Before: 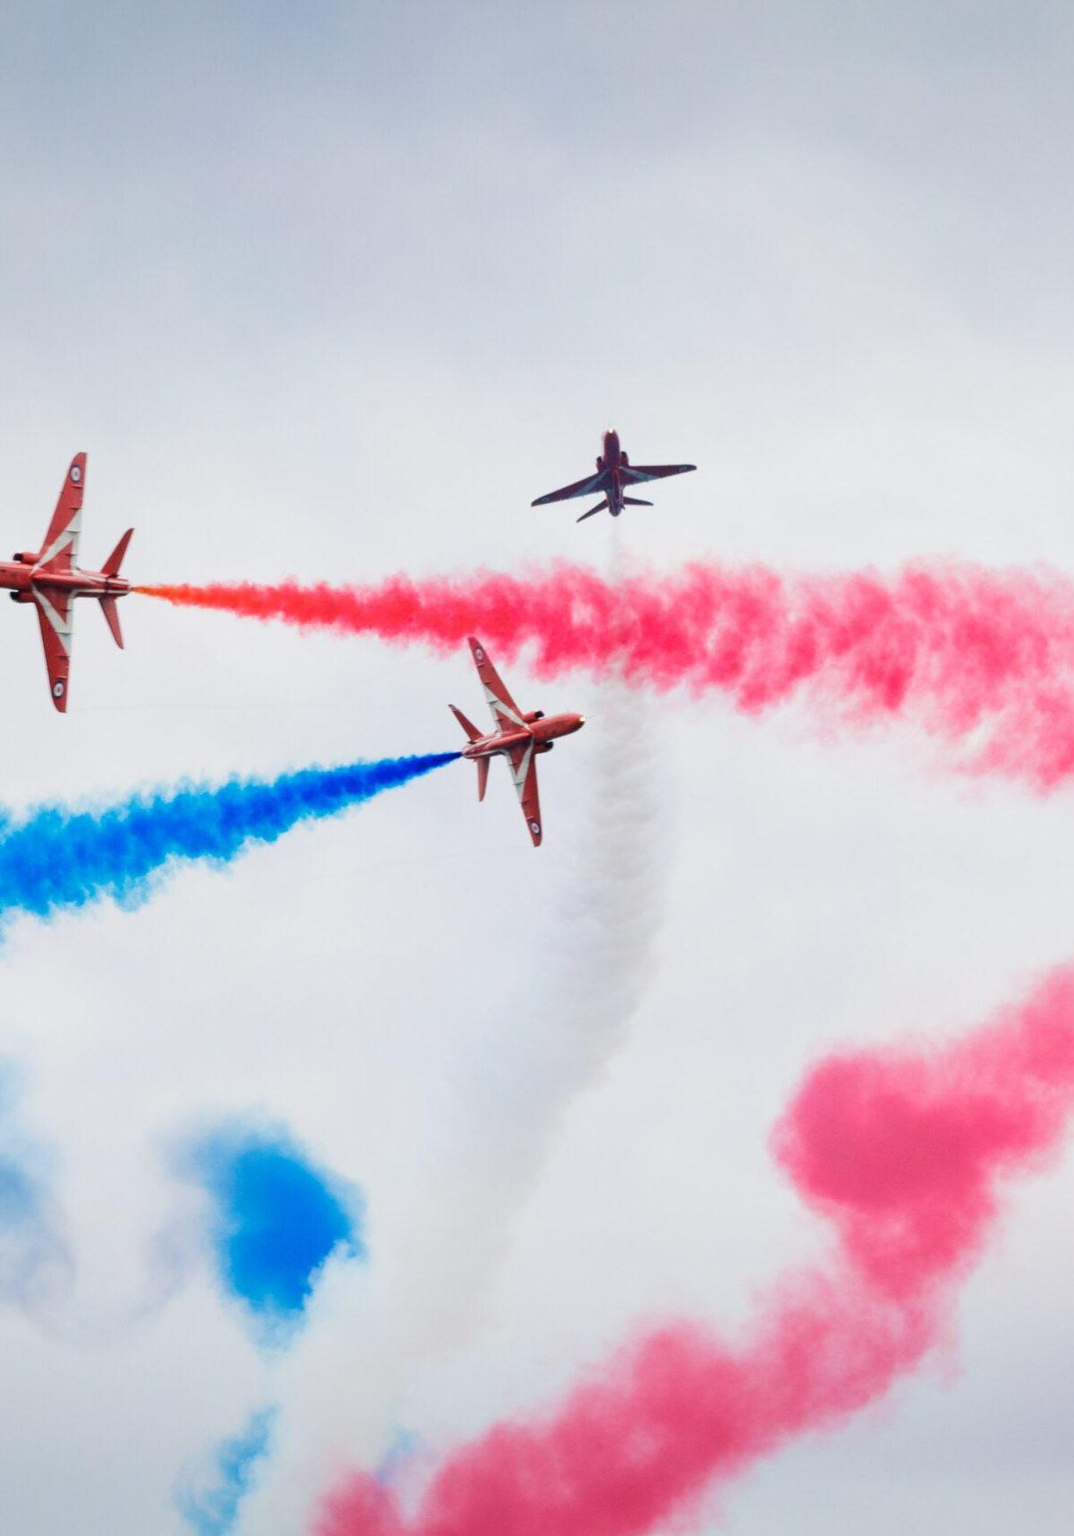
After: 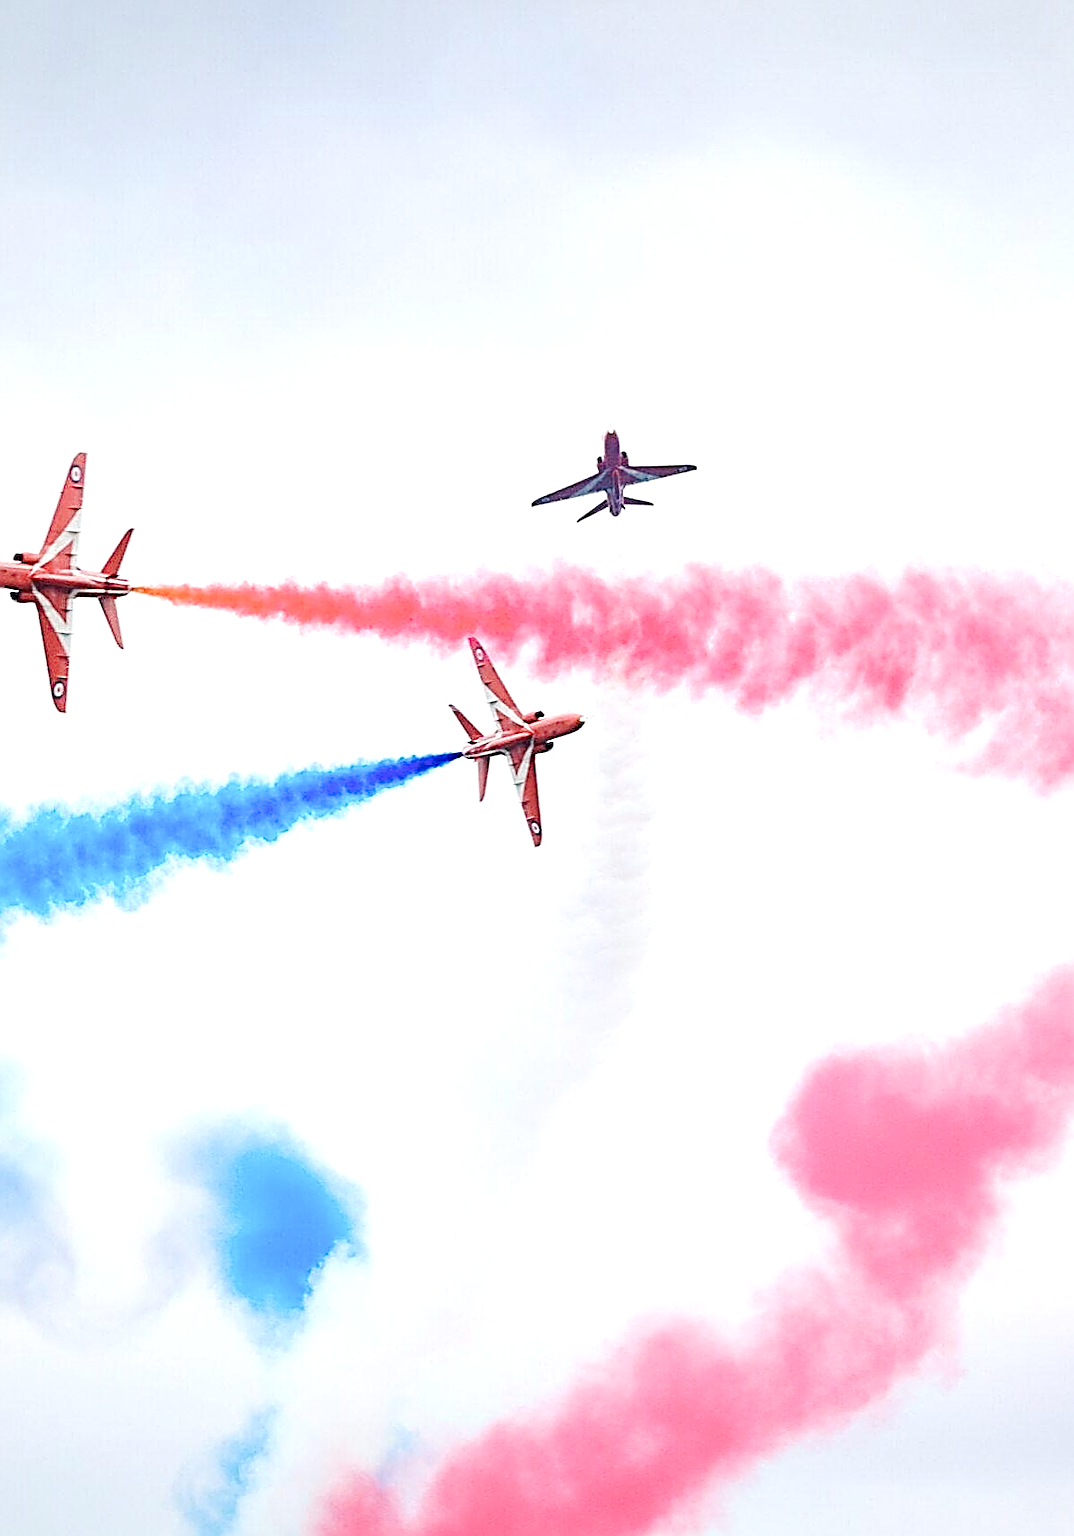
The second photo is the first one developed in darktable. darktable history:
exposure: exposure 0.6 EV, compensate highlight preservation false
sharpen: amount 2
base curve: curves: ch0 [(0, 0) (0.158, 0.273) (0.879, 0.895) (1, 1)], preserve colors none
